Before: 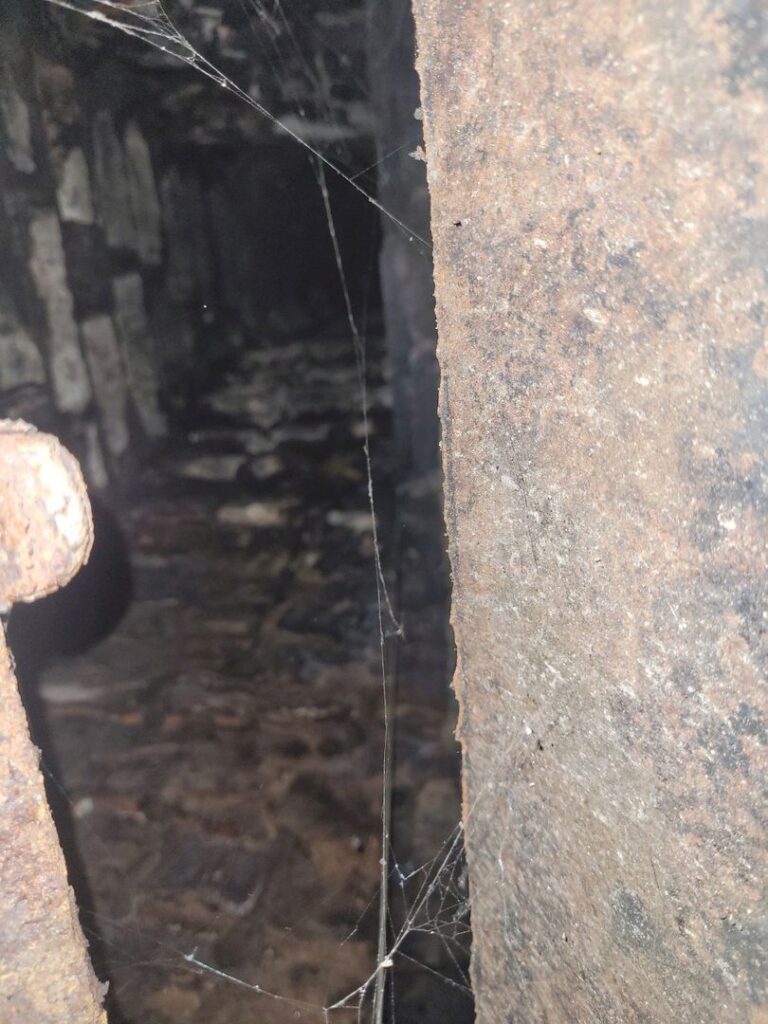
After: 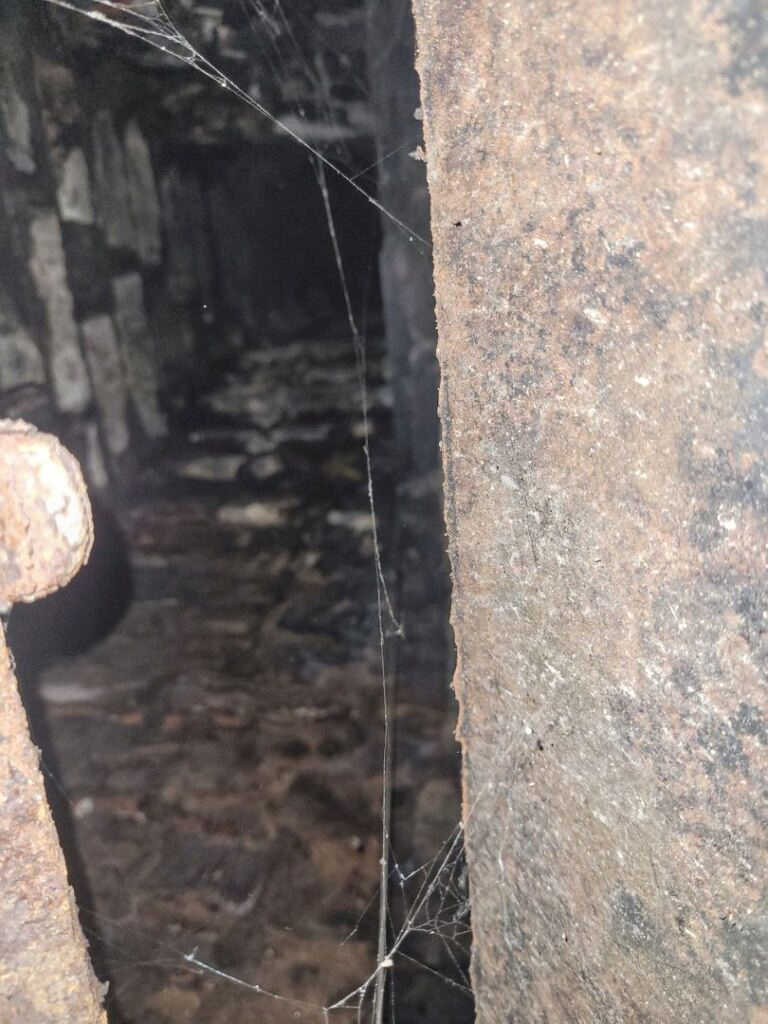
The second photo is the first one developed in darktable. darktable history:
base curve: curves: ch0 [(0, 0) (0.297, 0.298) (1, 1)], preserve colors none
local contrast: on, module defaults
